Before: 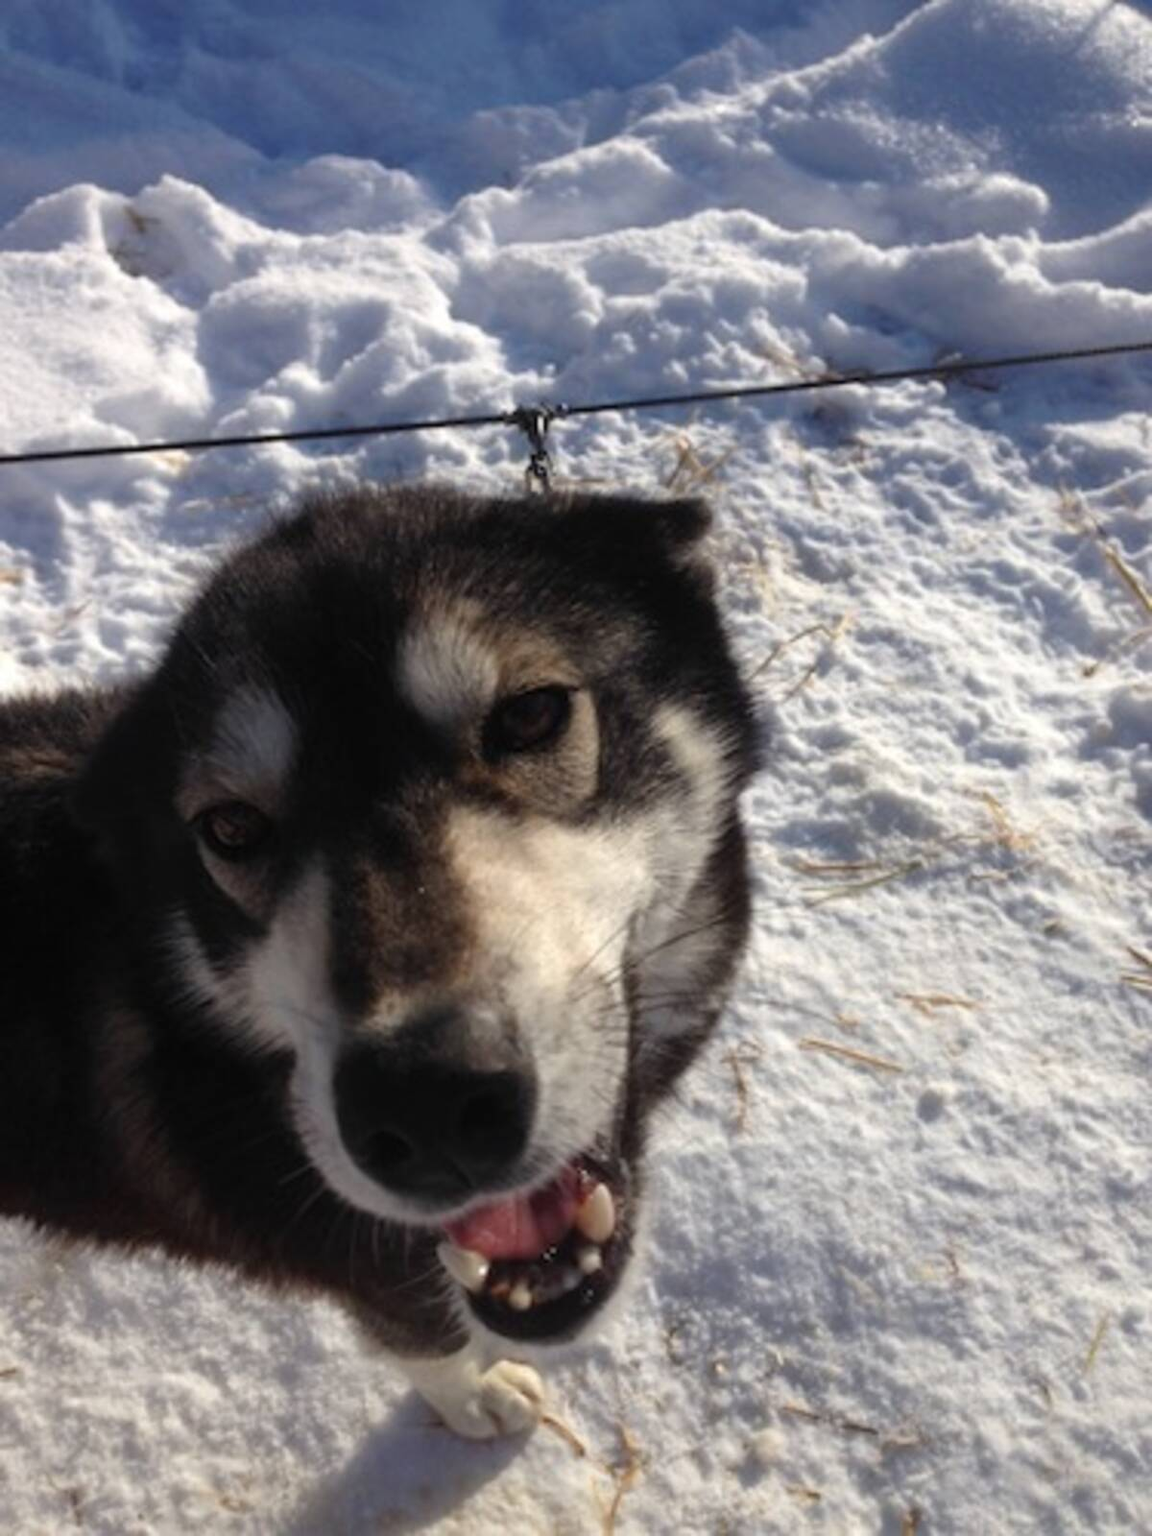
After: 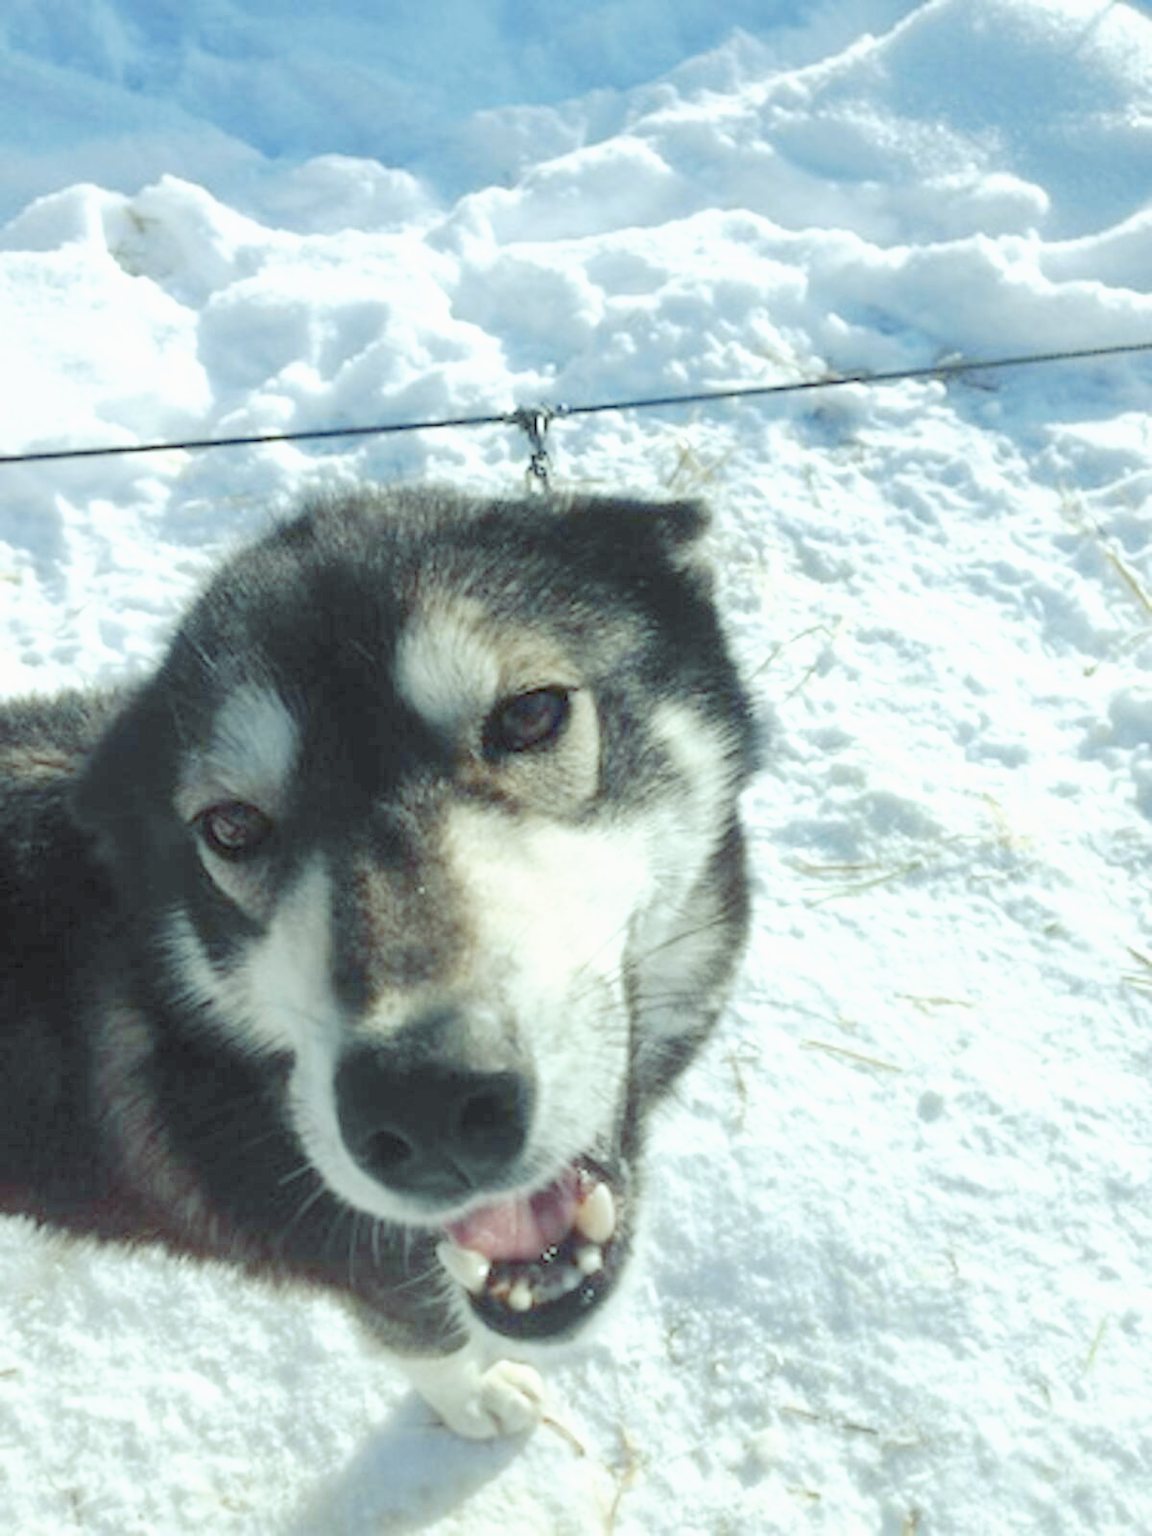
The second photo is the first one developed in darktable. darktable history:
tone curve: curves: ch0 [(0, 0) (0.003, 0.002) (0.011, 0.006) (0.025, 0.014) (0.044, 0.025) (0.069, 0.039) (0.1, 0.056) (0.136, 0.086) (0.177, 0.129) (0.224, 0.183) (0.277, 0.247) (0.335, 0.318) (0.399, 0.395) (0.468, 0.48) (0.543, 0.571) (0.623, 0.668) (0.709, 0.773) (0.801, 0.873) (0.898, 0.978) (1, 1)], preserve colors none
color look up table: target L [88.75, 79.49, 70.22, 64.58, 53.28, 37.92, 198, 92.24, 90.3, 80.45, 77.21, 80.08, 69.63, 69.17, 66.32, 67.28, 60.58, 52.38, 53.86, 50.77, 40.99, 32.59, 85.88, 80.53, 74.85, 56.36, 52.94, 53.18, 53.87, 48.37, 36.24, 28.39, 24.22, 25.65, 20.87, 17.65, 13.76, 11.87, 11.16, 81.63, 81.75, 81.31, 81.29, 81.2, 81.33, 71.95, 64.86, 53.53, 48.06], target a [-7.459, -8.62, -22.85, -46.88, -43.62, -16.36, 0, -0.001, -7.68, 2.492, 1.931, -3.613, 24.86, 14.49, 6.365, -8.334, 25.89, 36.74, 33.84, 33.68, 34.46, 10.05, -7.087, -7.662, -8.146, -0.905, 30.72, 17.56, -4.543, -7.211, 13.63, -1.63, 15.71, 23.69, -0.086, 1.487, 2.067, 2.075, 2.578, -8.616, -12.65, -9.633, -8.264, -10.99, -9.385, -32.11, -26.72, -18, -10.96], target b [-1.29, 0.169, 57.87, 32.63, 34.81, 22.01, 0.001, 0.005, -1.771, 73.17, 70.37, -0.786, 60.73, 64.09, 13.69, 1.127, 55.3, 27.68, -6.292, 17.38, 26.86, 12.93, -1.492, -1.145, 0.306, -27.13, -17.64, -34.06, -53.23, -1.349, -58.57, -4.961, -22.85, -58.74, -3.164, -5.308, -5.255, -3.384, -3.868, -1.503, -4.23, -3.173, -3.273, -2.686, -6.059, -1.133, -29.79, -31.89, -27.73], num patches 49
